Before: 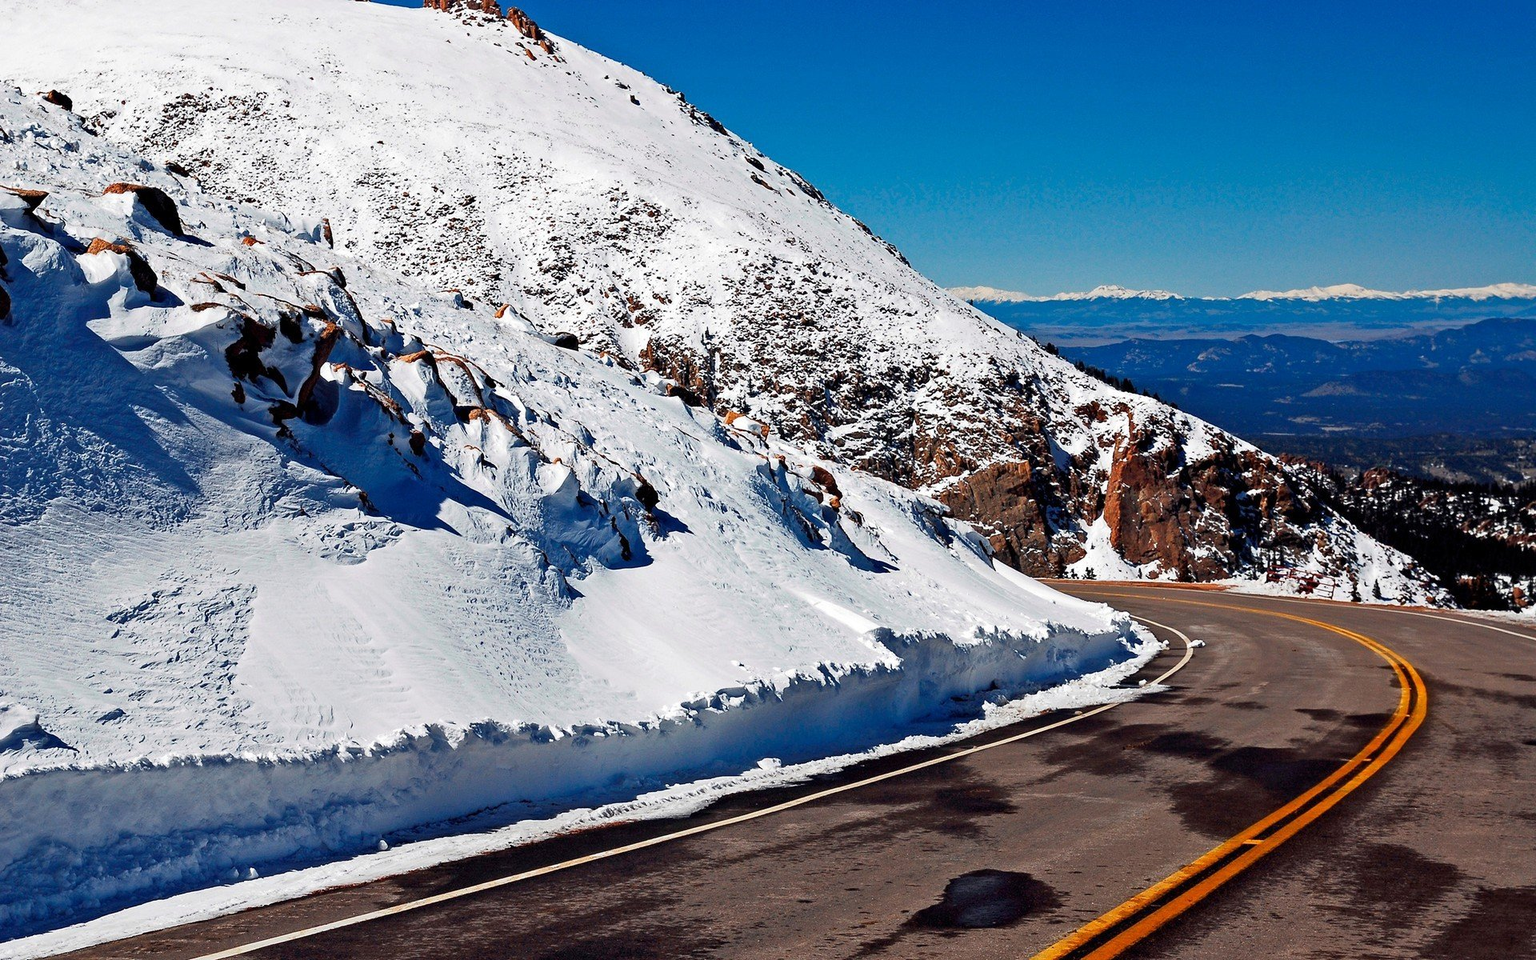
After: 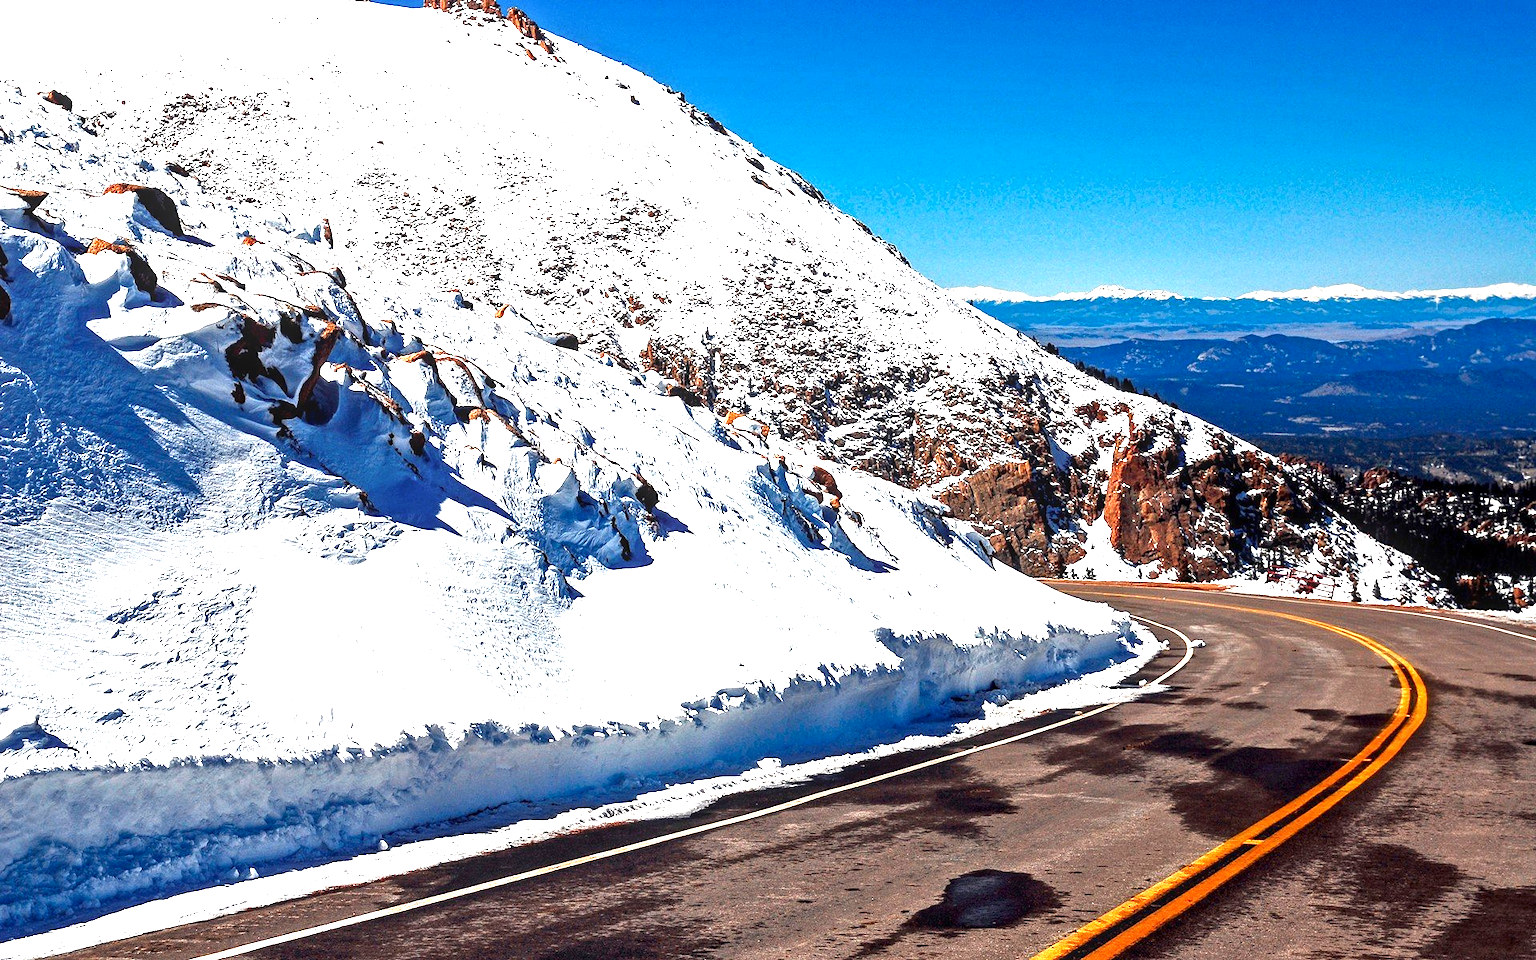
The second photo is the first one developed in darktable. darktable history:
exposure: black level correction 0, exposure 1.2 EV, compensate exposure bias true, compensate highlight preservation false
local contrast: detail 130%
contrast brightness saturation: brightness -0.09
white balance: red 1.009, blue 0.985
